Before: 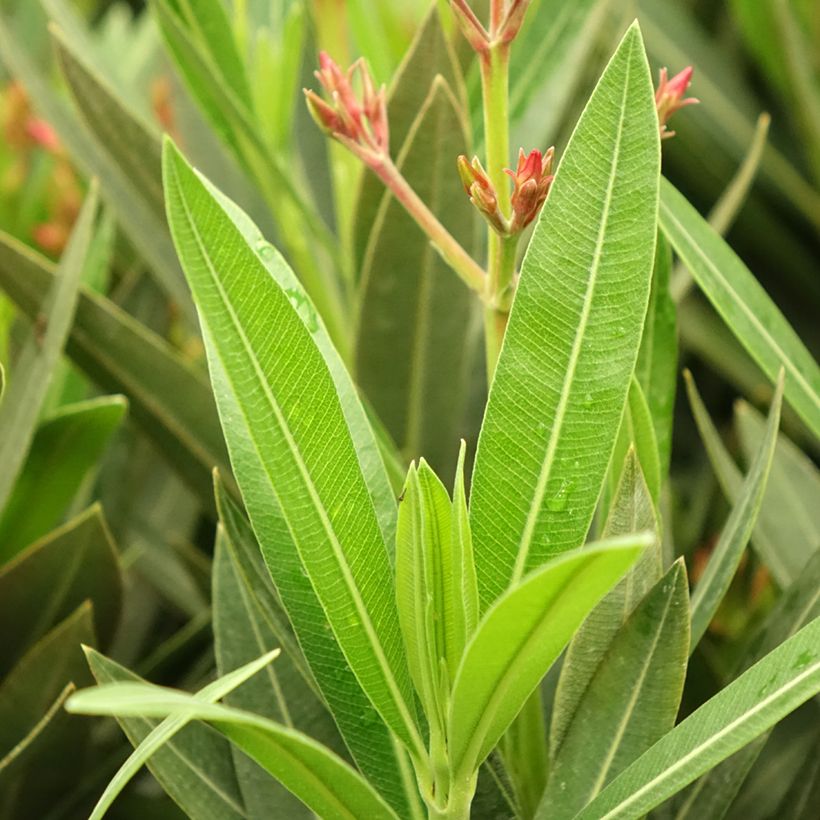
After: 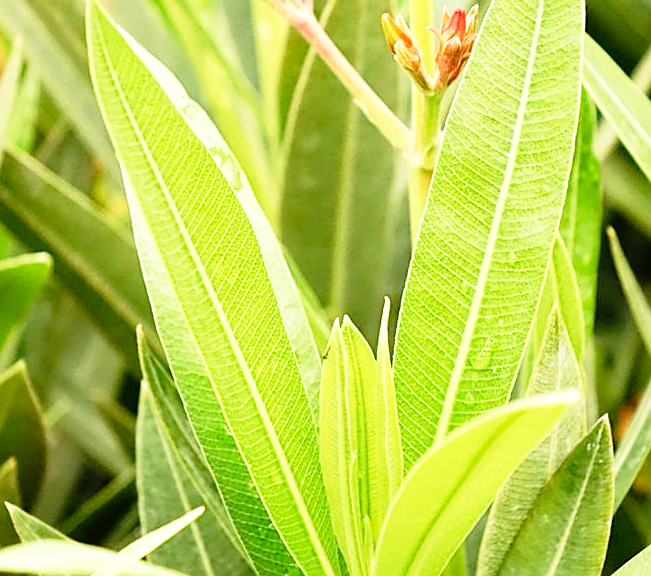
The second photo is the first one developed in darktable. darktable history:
crop: left 9.389%, top 17.393%, right 11.22%, bottom 12.347%
base curve: curves: ch0 [(0, 0) (0.012, 0.01) (0.073, 0.168) (0.31, 0.711) (0.645, 0.957) (1, 1)], preserve colors none
sharpen: on, module defaults
